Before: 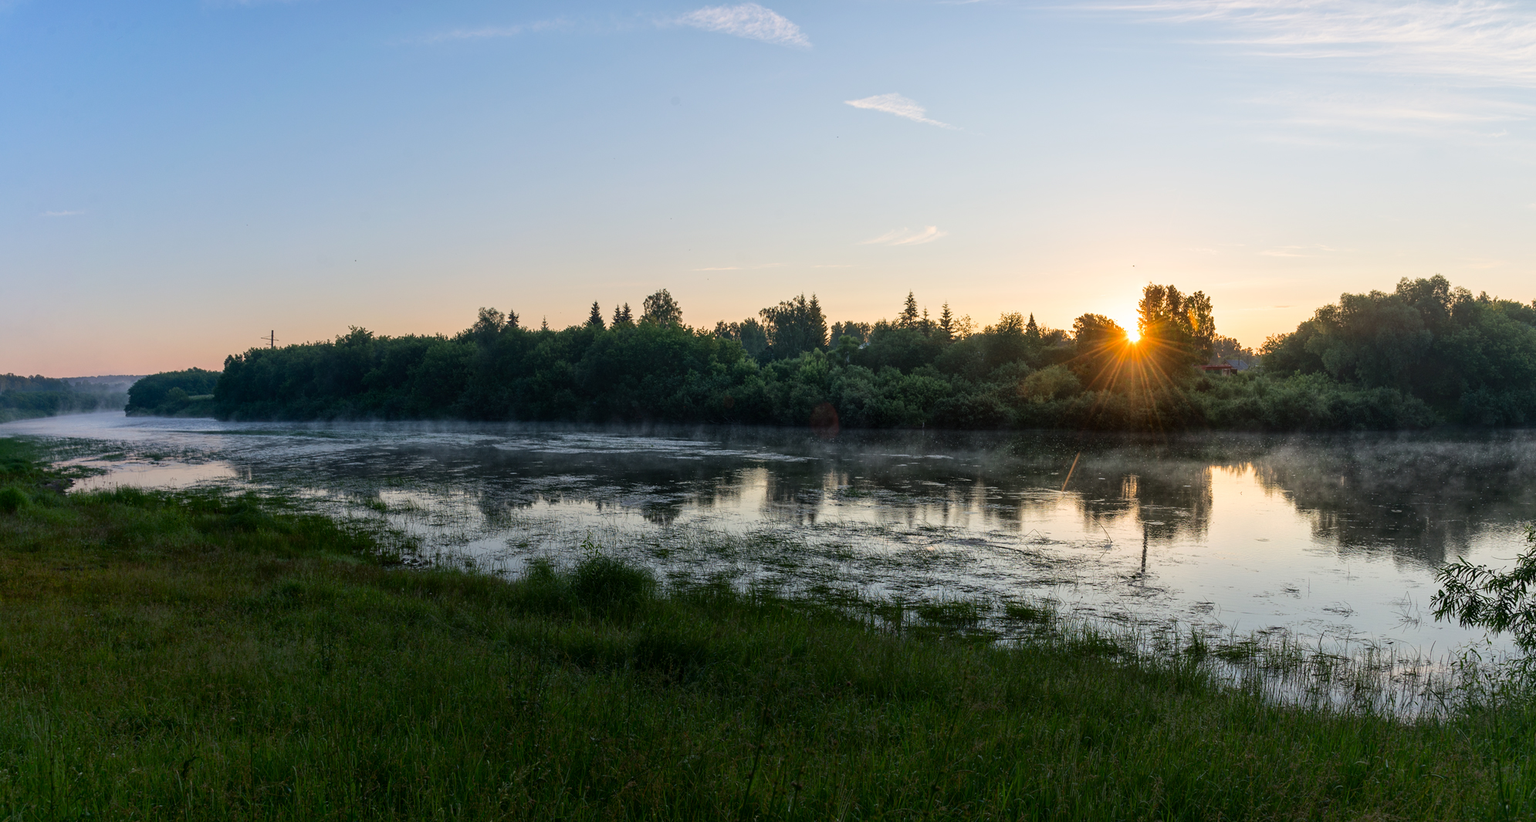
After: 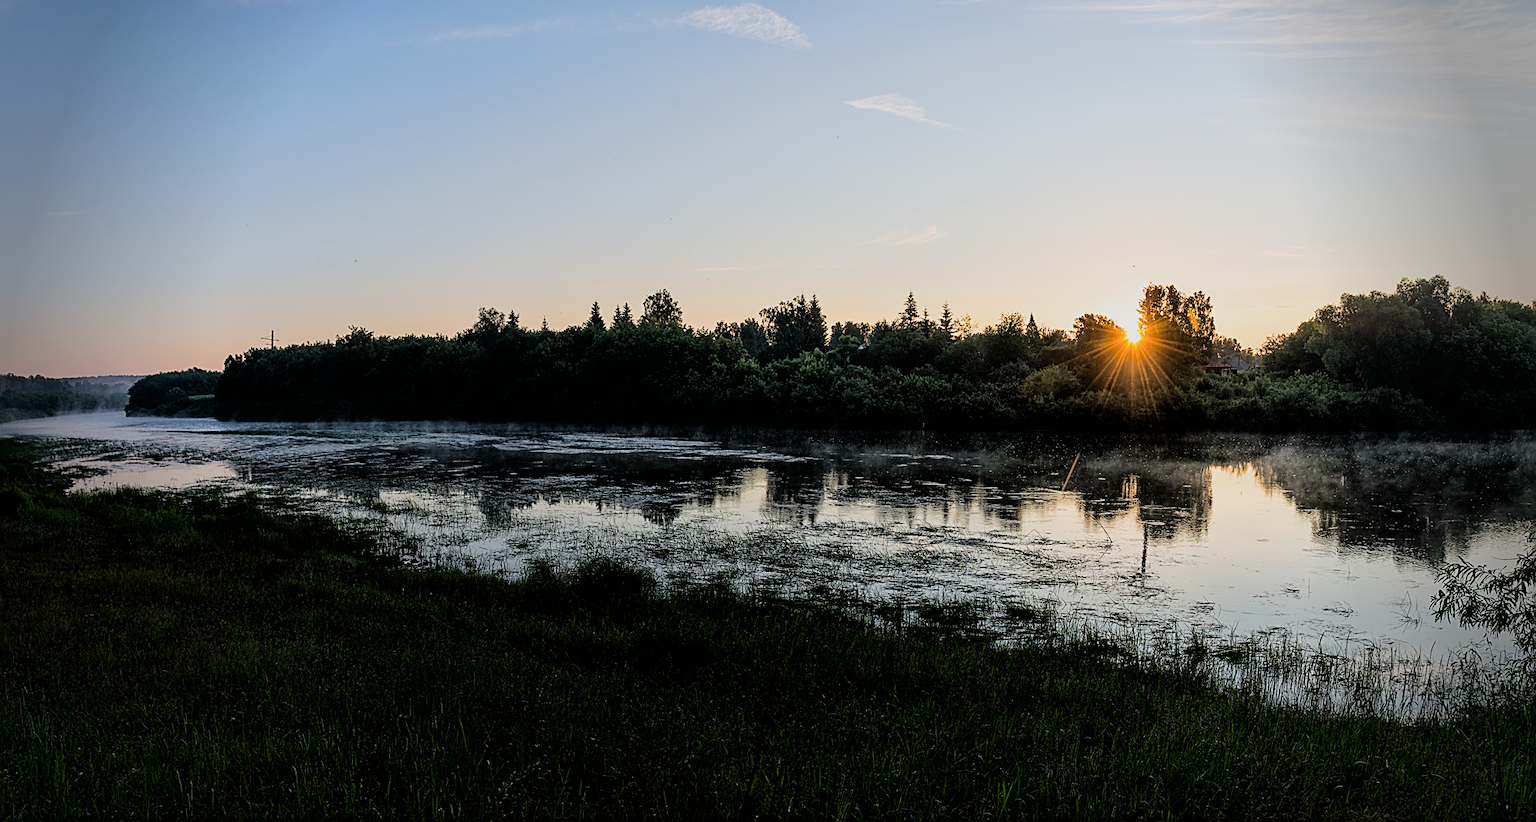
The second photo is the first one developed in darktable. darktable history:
filmic rgb: black relative exposure -5.04 EV, white relative exposure 3.99 EV, hardness 2.87, contrast 1.298, highlights saturation mix -30.99%
sharpen: amount 0.89
vignetting: fall-off start 75.74%, fall-off radius 27.17%, saturation -0.031, width/height ratio 0.966, unbound false
